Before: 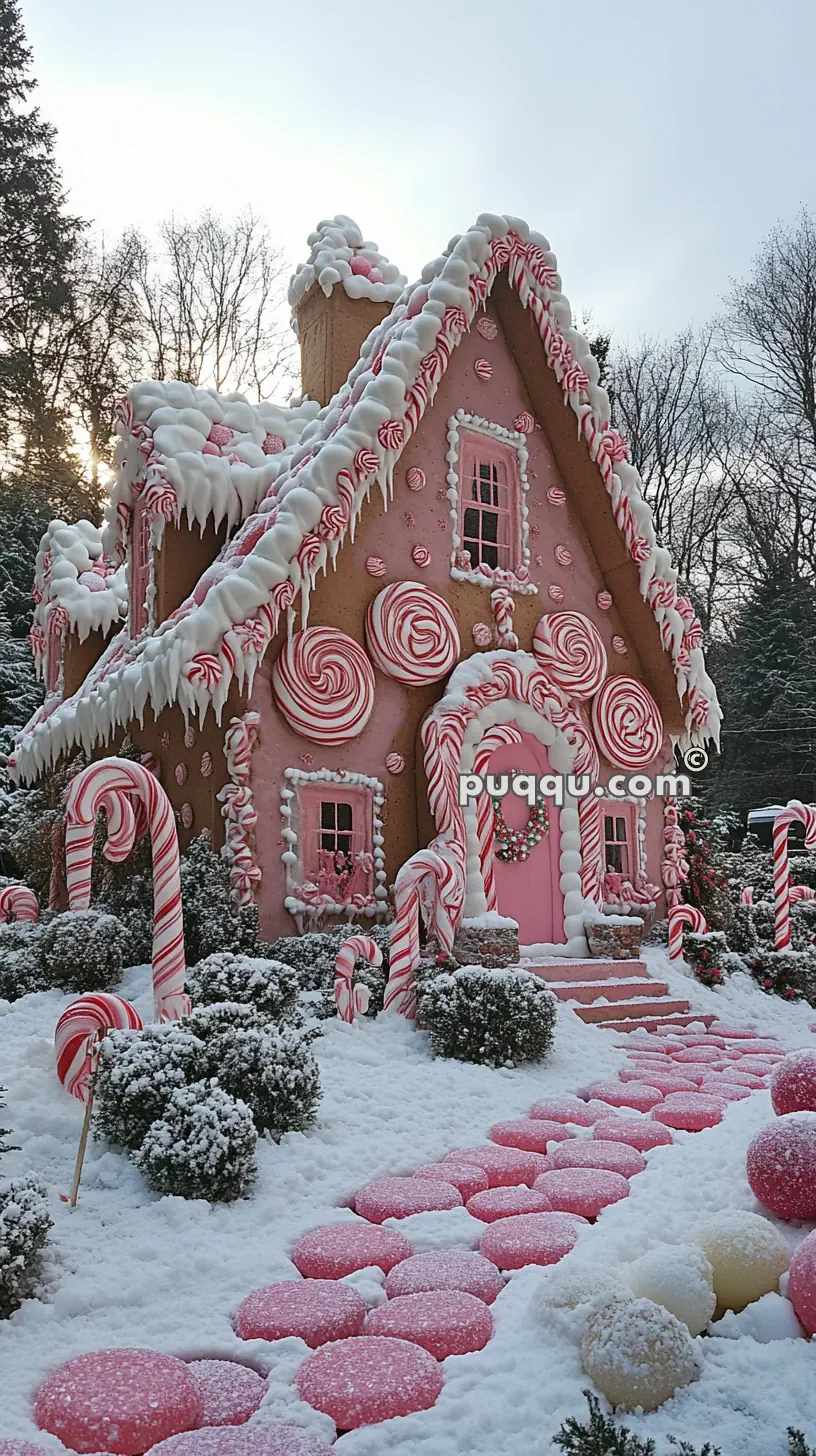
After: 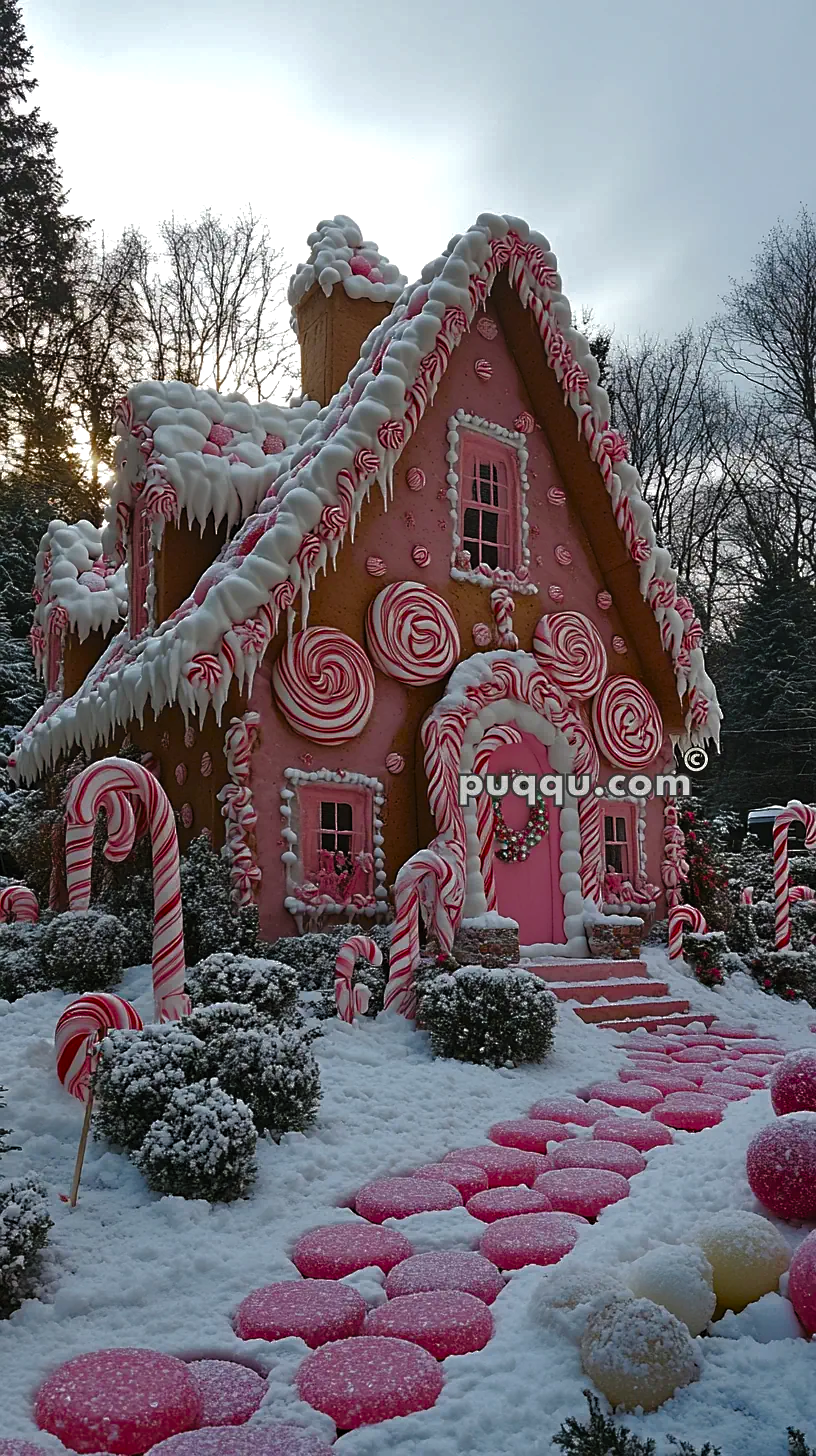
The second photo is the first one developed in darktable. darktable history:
tone curve: curves: ch0 [(0, 0) (0.003, 0.029) (0.011, 0.034) (0.025, 0.044) (0.044, 0.057) (0.069, 0.07) (0.1, 0.084) (0.136, 0.104) (0.177, 0.127) (0.224, 0.156) (0.277, 0.192) (0.335, 0.236) (0.399, 0.284) (0.468, 0.339) (0.543, 0.393) (0.623, 0.454) (0.709, 0.541) (0.801, 0.65) (0.898, 0.766) (1, 1)], color space Lab, independent channels
levels: gray 50.74%, levels [0.062, 0.494, 0.925]
sharpen: radius 5.354, amount 0.31, threshold 26.393
color balance rgb: power › hue 308.74°, global offset › luminance 0.51%, white fulcrum 1 EV, linear chroma grading › global chroma 14.715%, perceptual saturation grading › global saturation 20%, perceptual saturation grading › highlights -25.878%, perceptual saturation grading › shadows 25.846%
